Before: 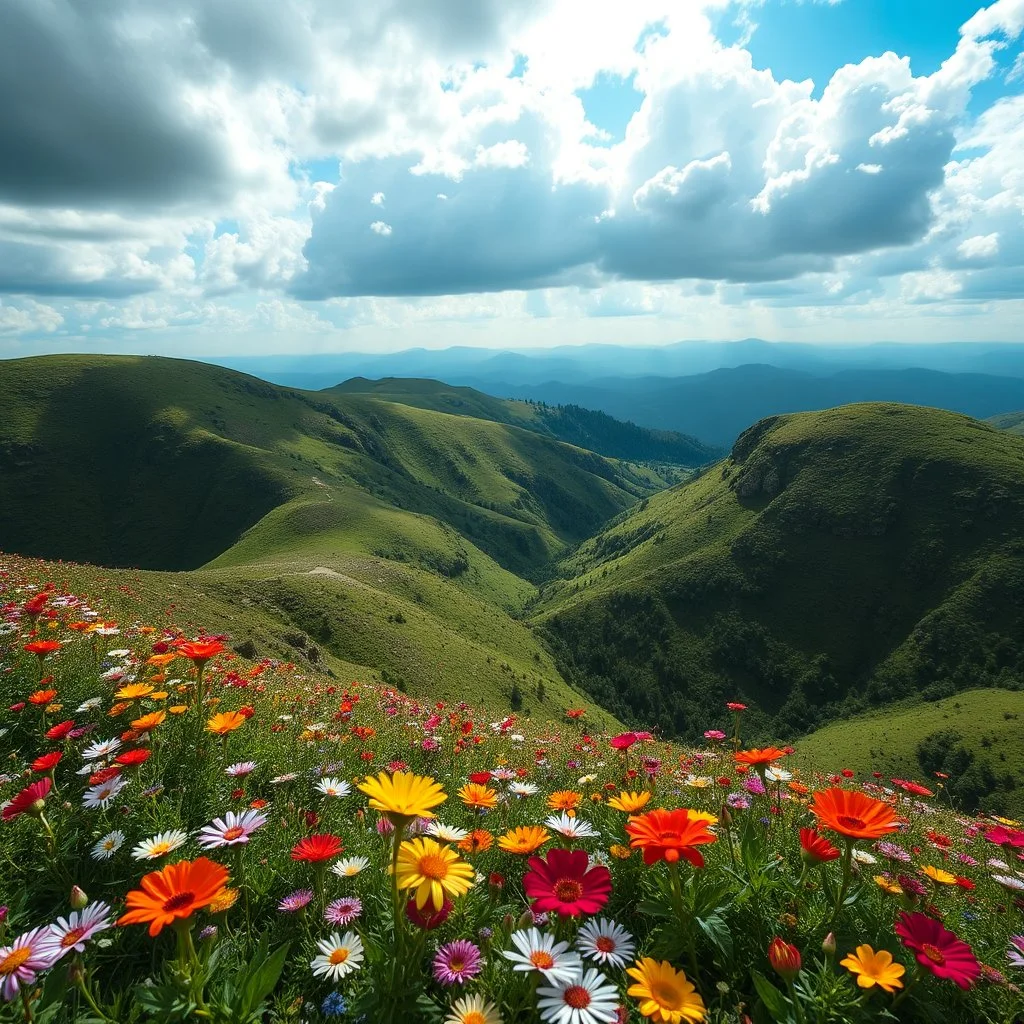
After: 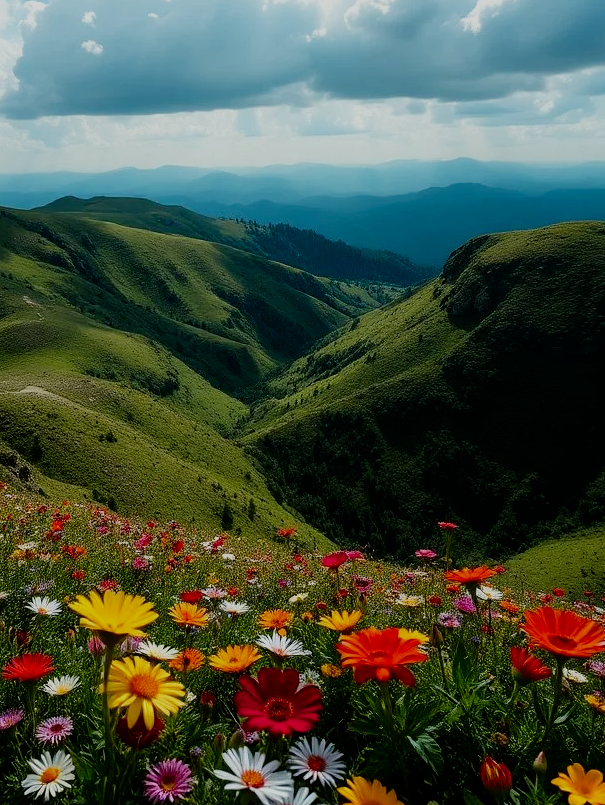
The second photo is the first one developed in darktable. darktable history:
filmic rgb: middle gray luminance 29%, black relative exposure -10.3 EV, white relative exposure 5.5 EV, threshold 6 EV, target black luminance 0%, hardness 3.95, latitude 2.04%, contrast 1.132, highlights saturation mix 5%, shadows ↔ highlights balance 15.11%, add noise in highlights 0, preserve chrominance no, color science v3 (2019), use custom middle-gray values true, iterations of high-quality reconstruction 0, contrast in highlights soft, enable highlight reconstruction true
crop and rotate: left 28.256%, top 17.734%, right 12.656%, bottom 3.573%
shadows and highlights: shadows -12.5, white point adjustment 4, highlights 28.33
